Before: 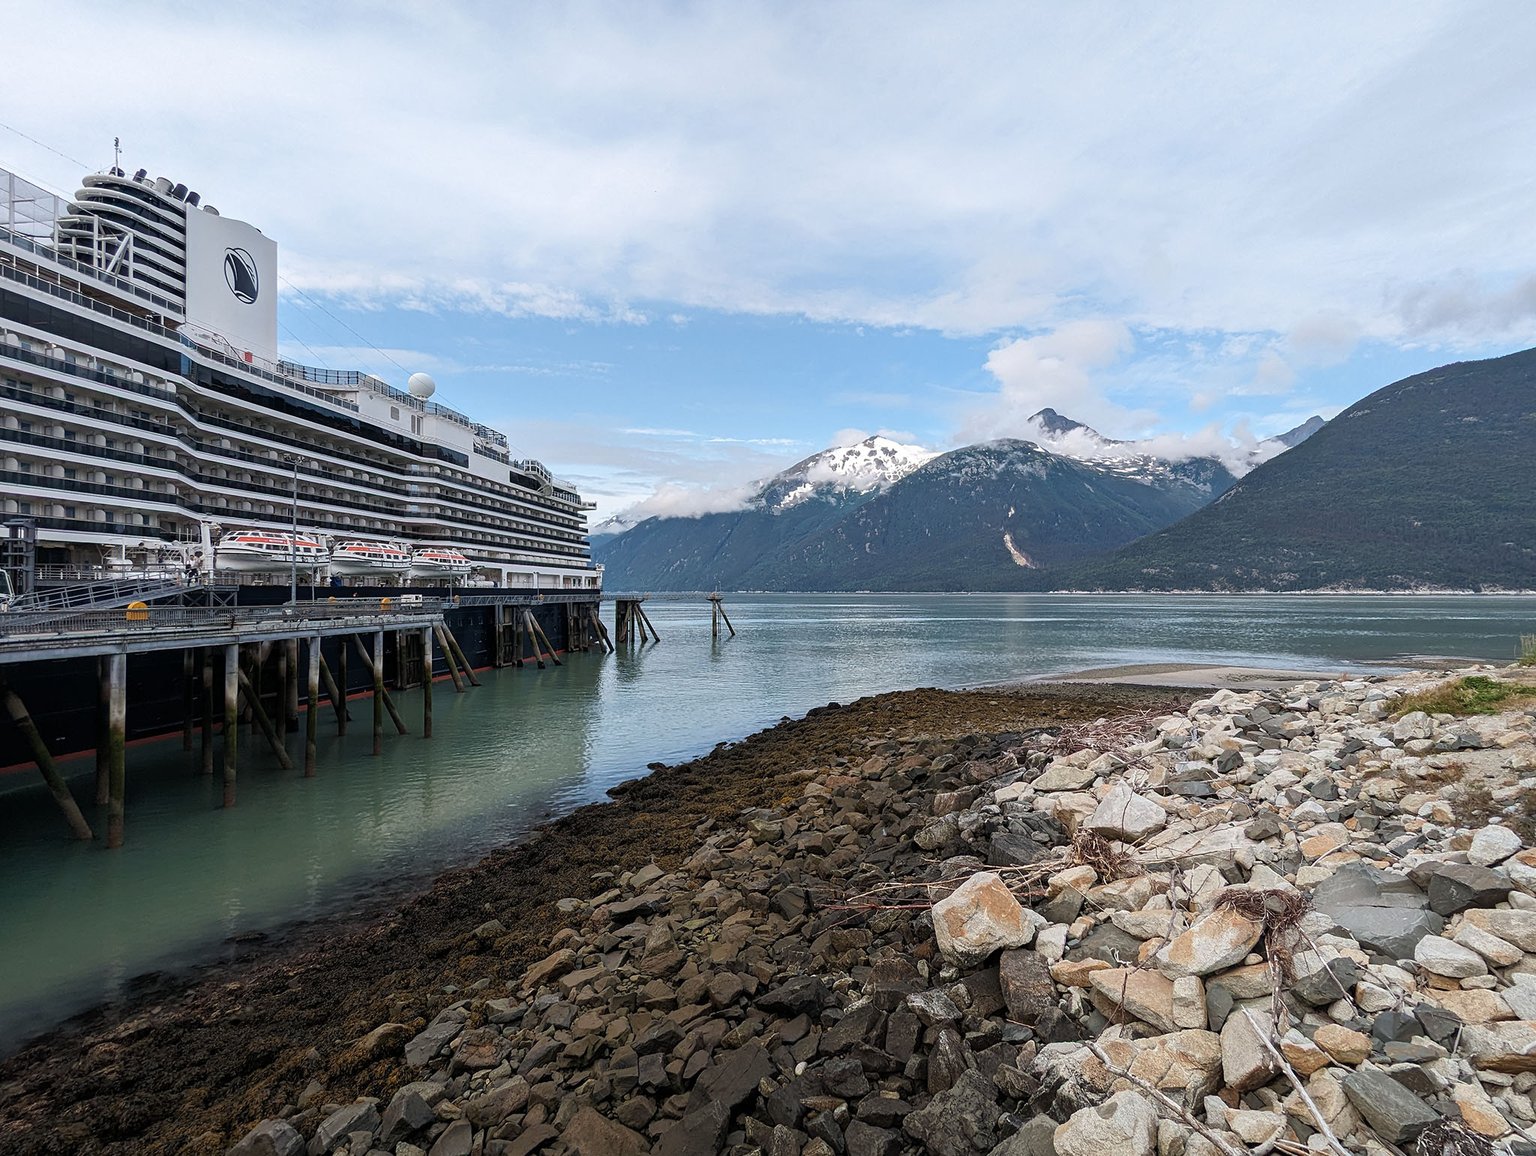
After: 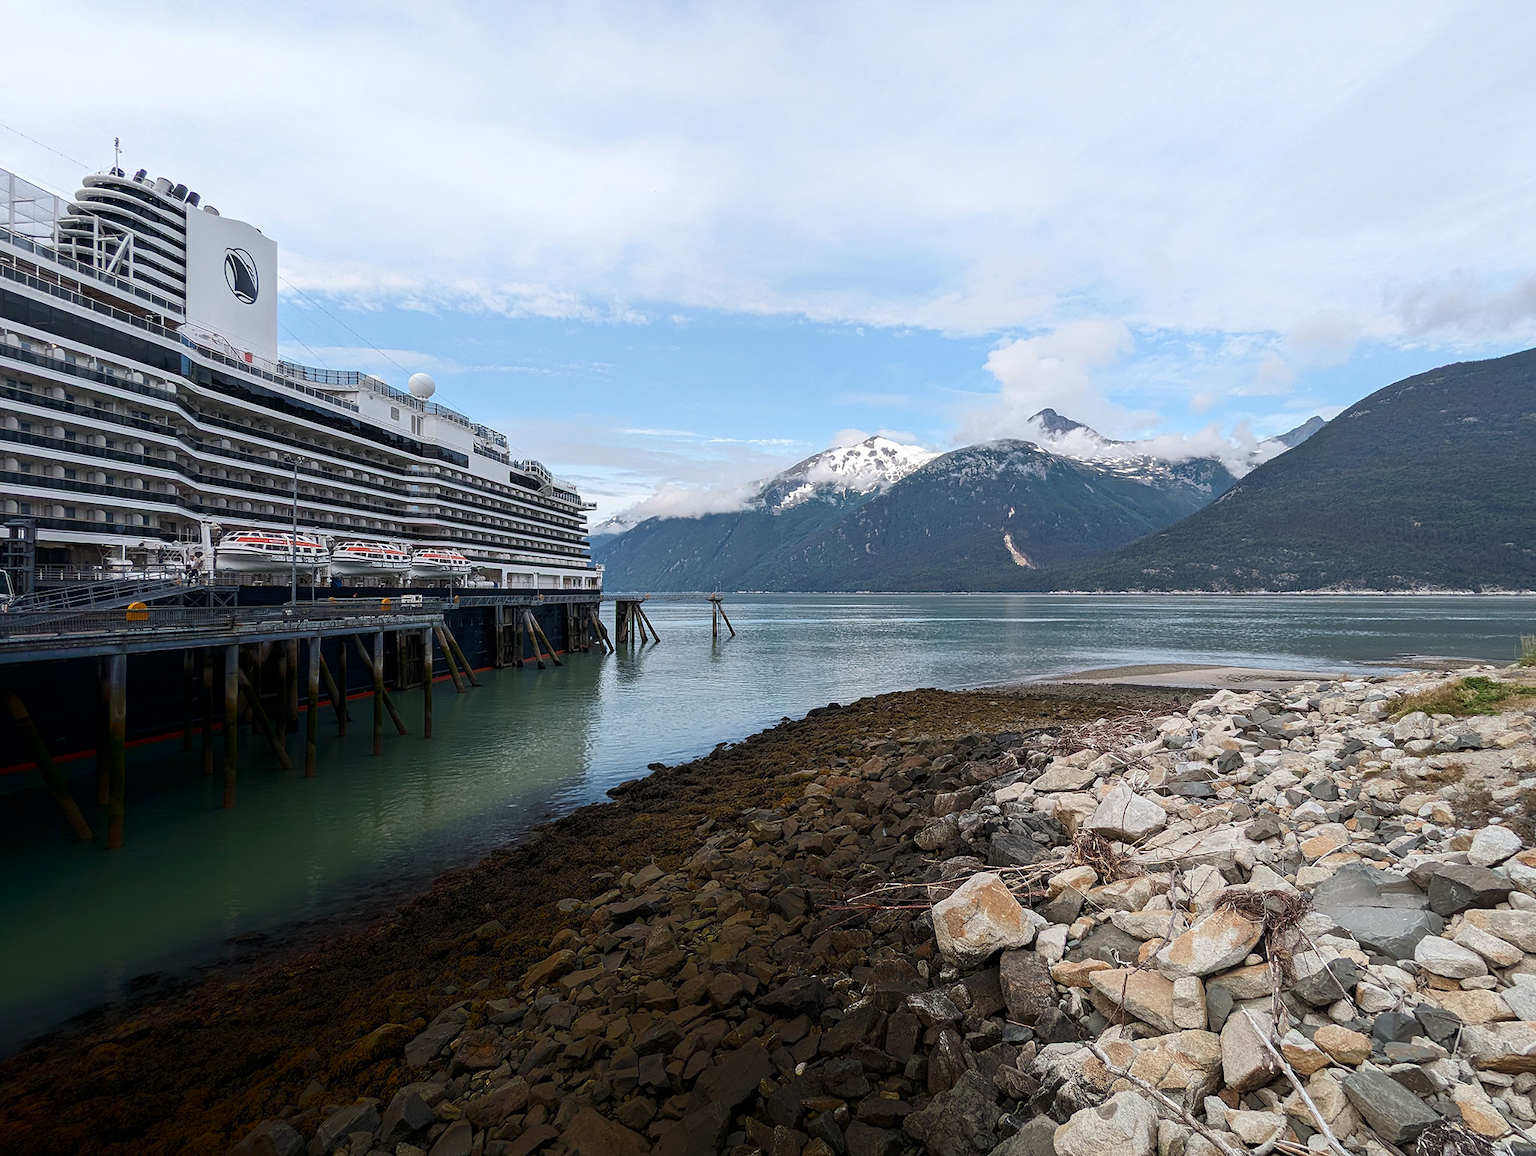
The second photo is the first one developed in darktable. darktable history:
shadows and highlights: shadows -70, highlights 35, soften with gaussian
